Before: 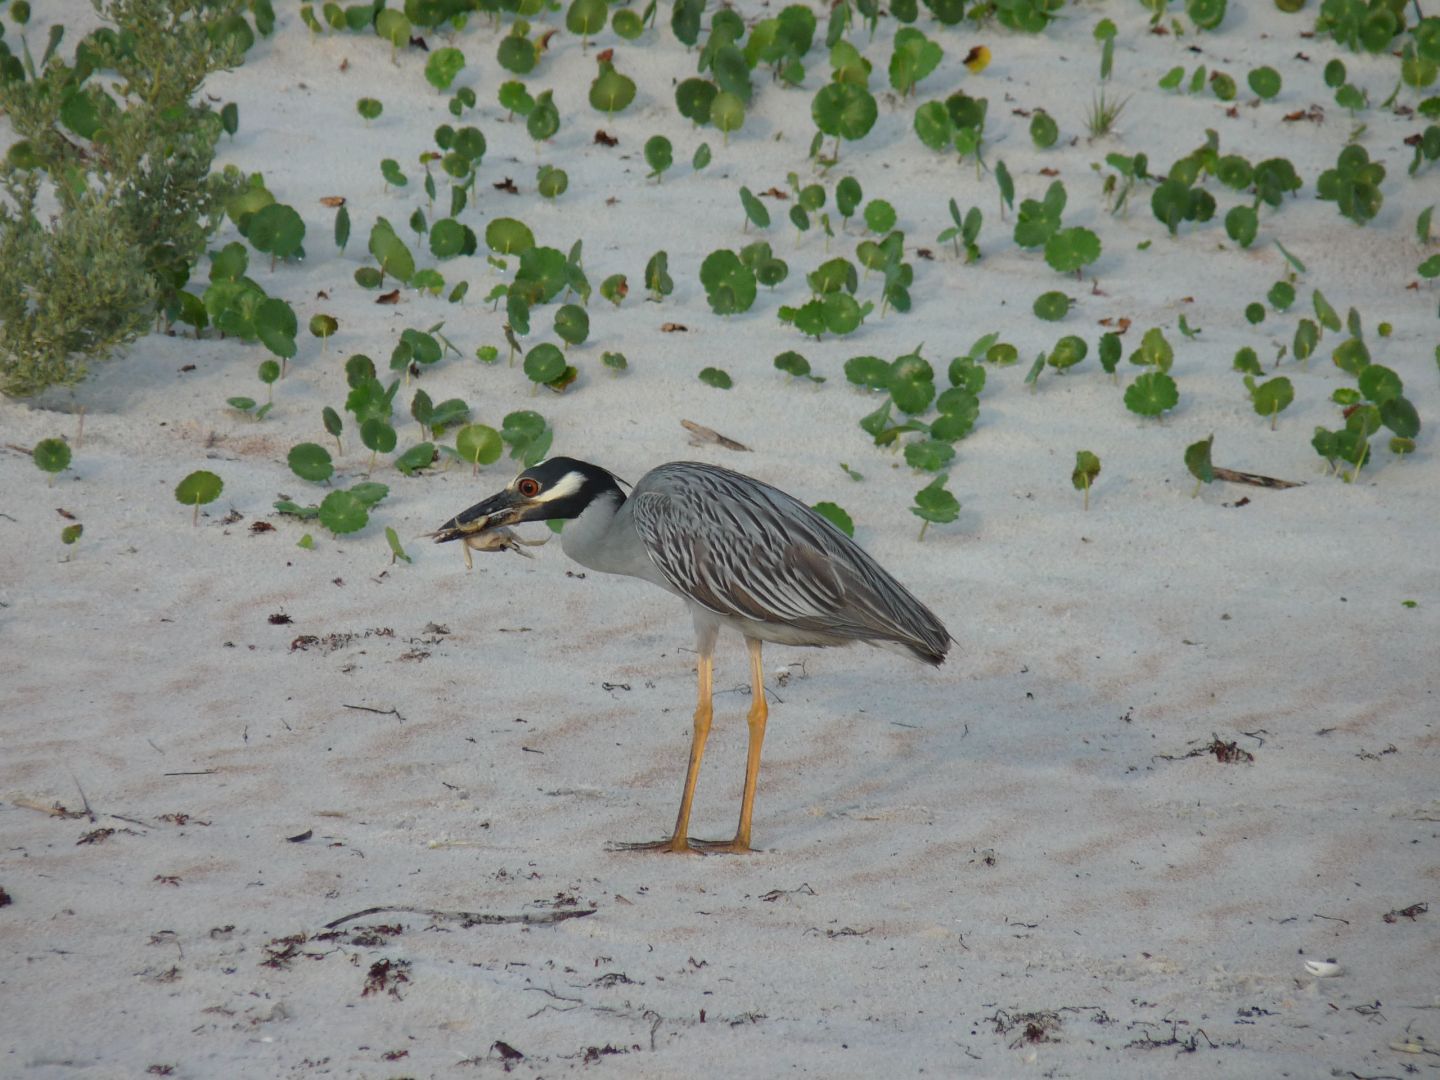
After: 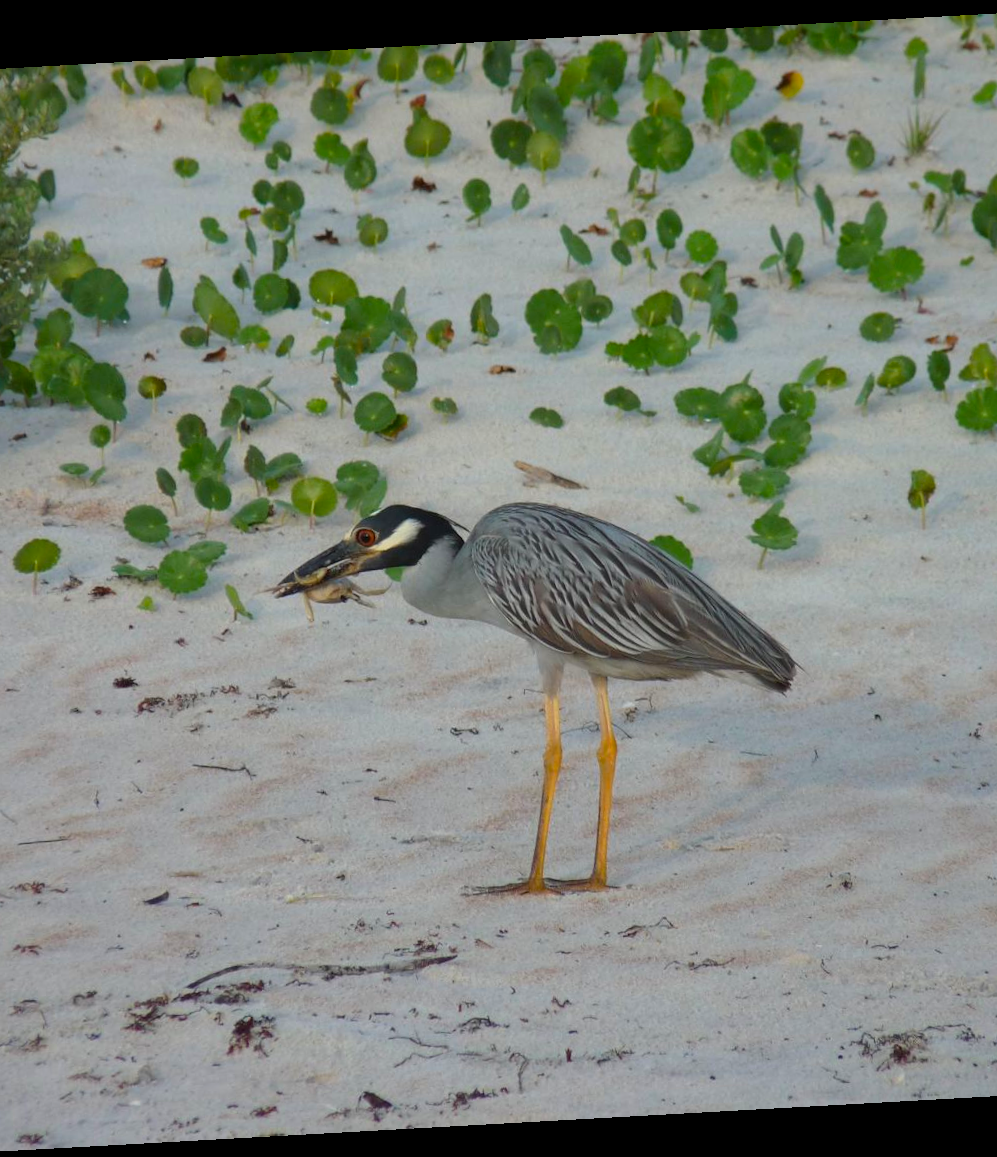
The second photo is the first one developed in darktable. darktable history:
crop and rotate: left 12.648%, right 20.685%
color balance rgb: perceptual saturation grading › global saturation 20%, global vibrance 20%
rotate and perspective: rotation -3.18°, automatic cropping off
